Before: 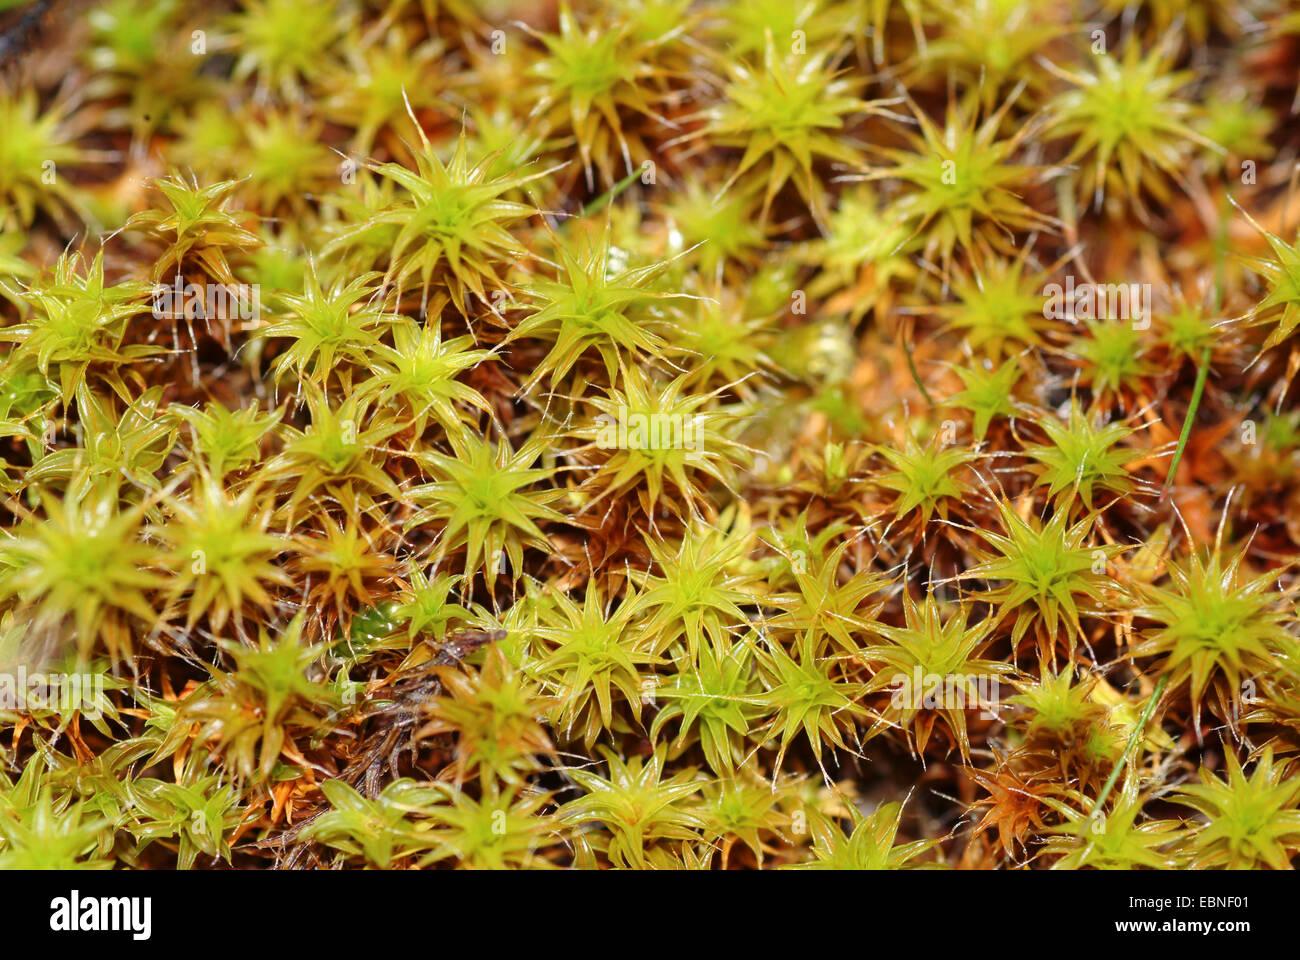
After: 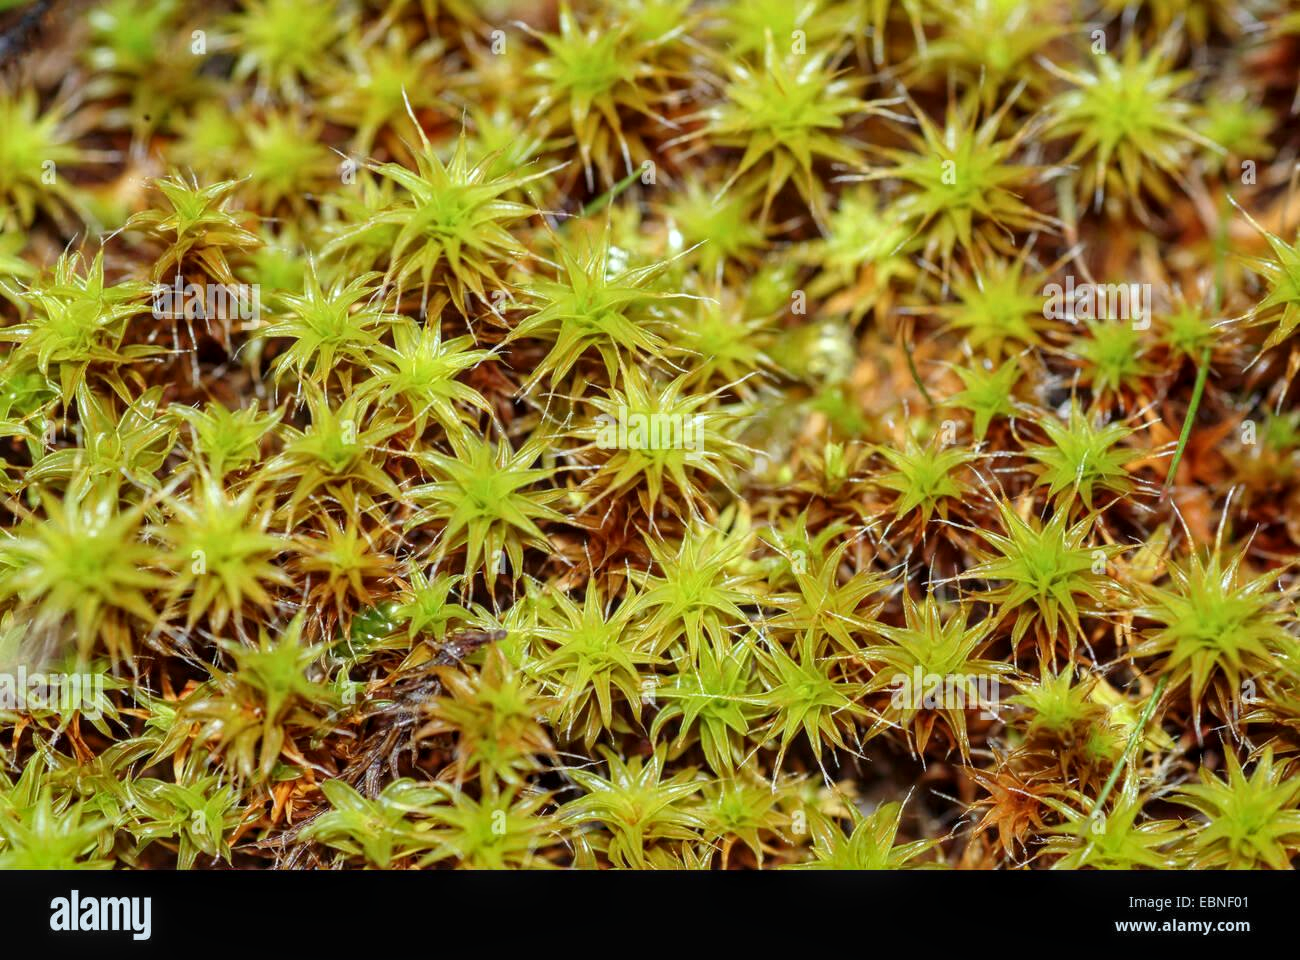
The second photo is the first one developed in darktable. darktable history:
white balance: red 0.925, blue 1.046
local contrast: on, module defaults
